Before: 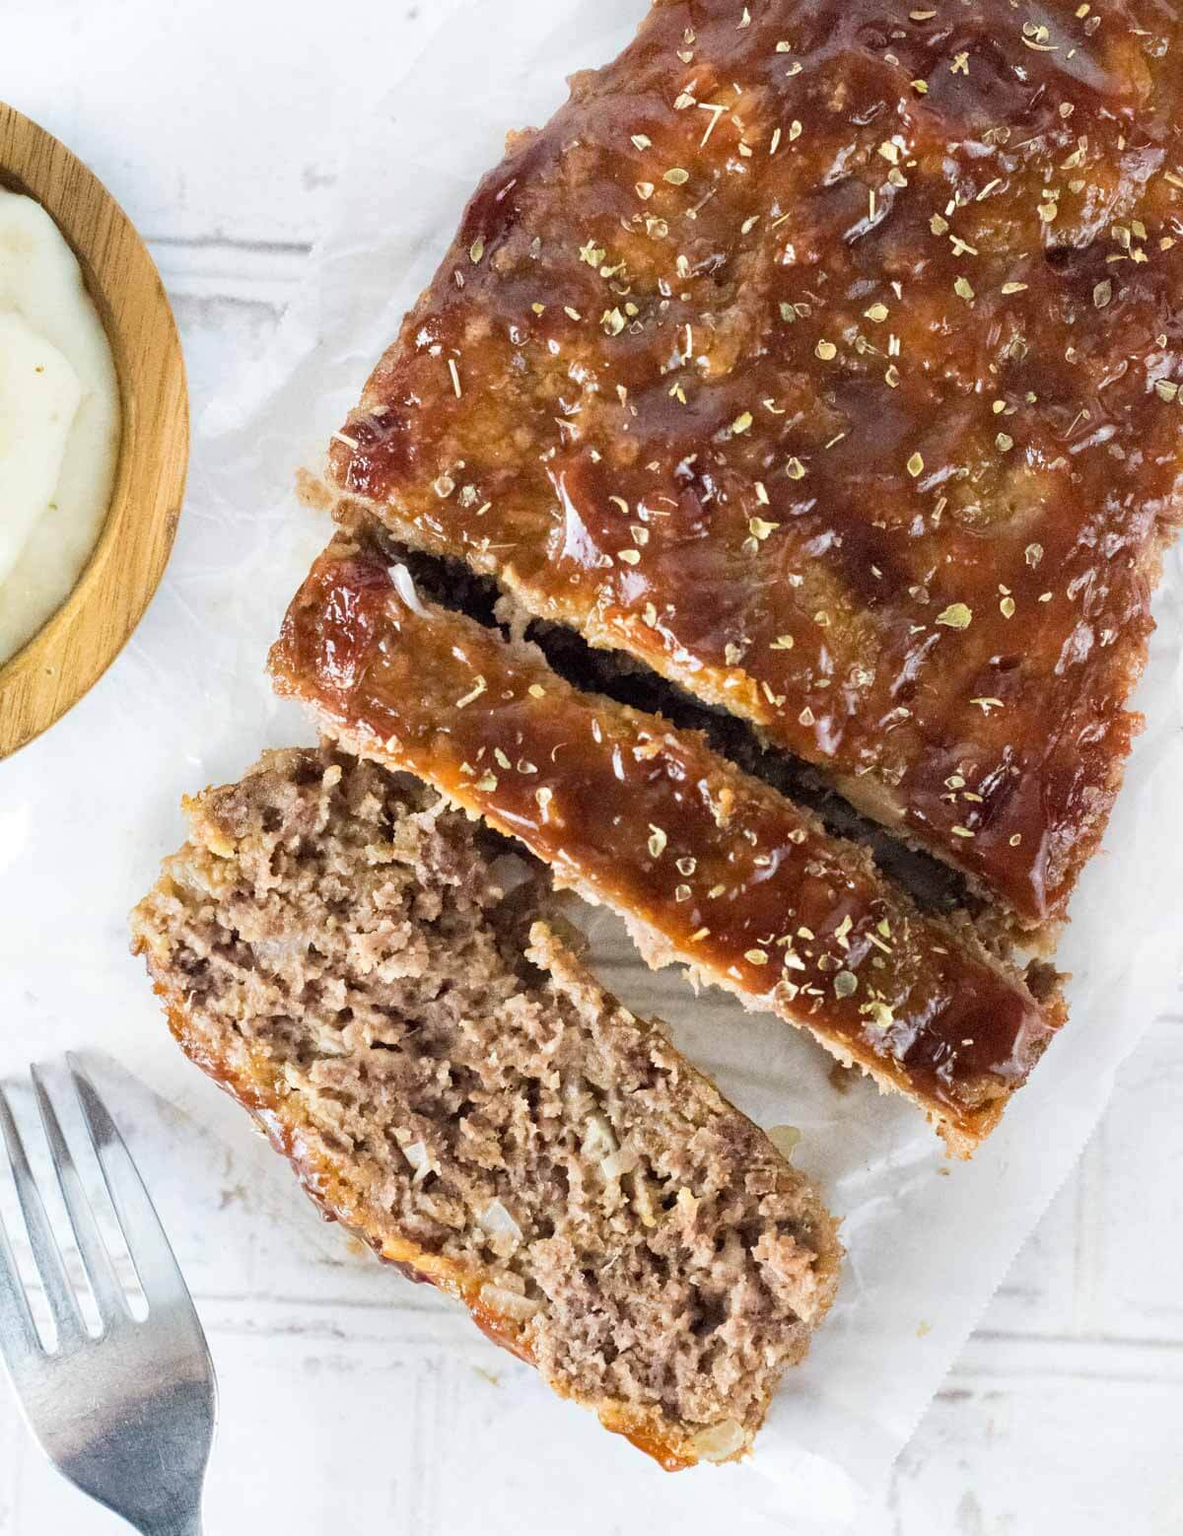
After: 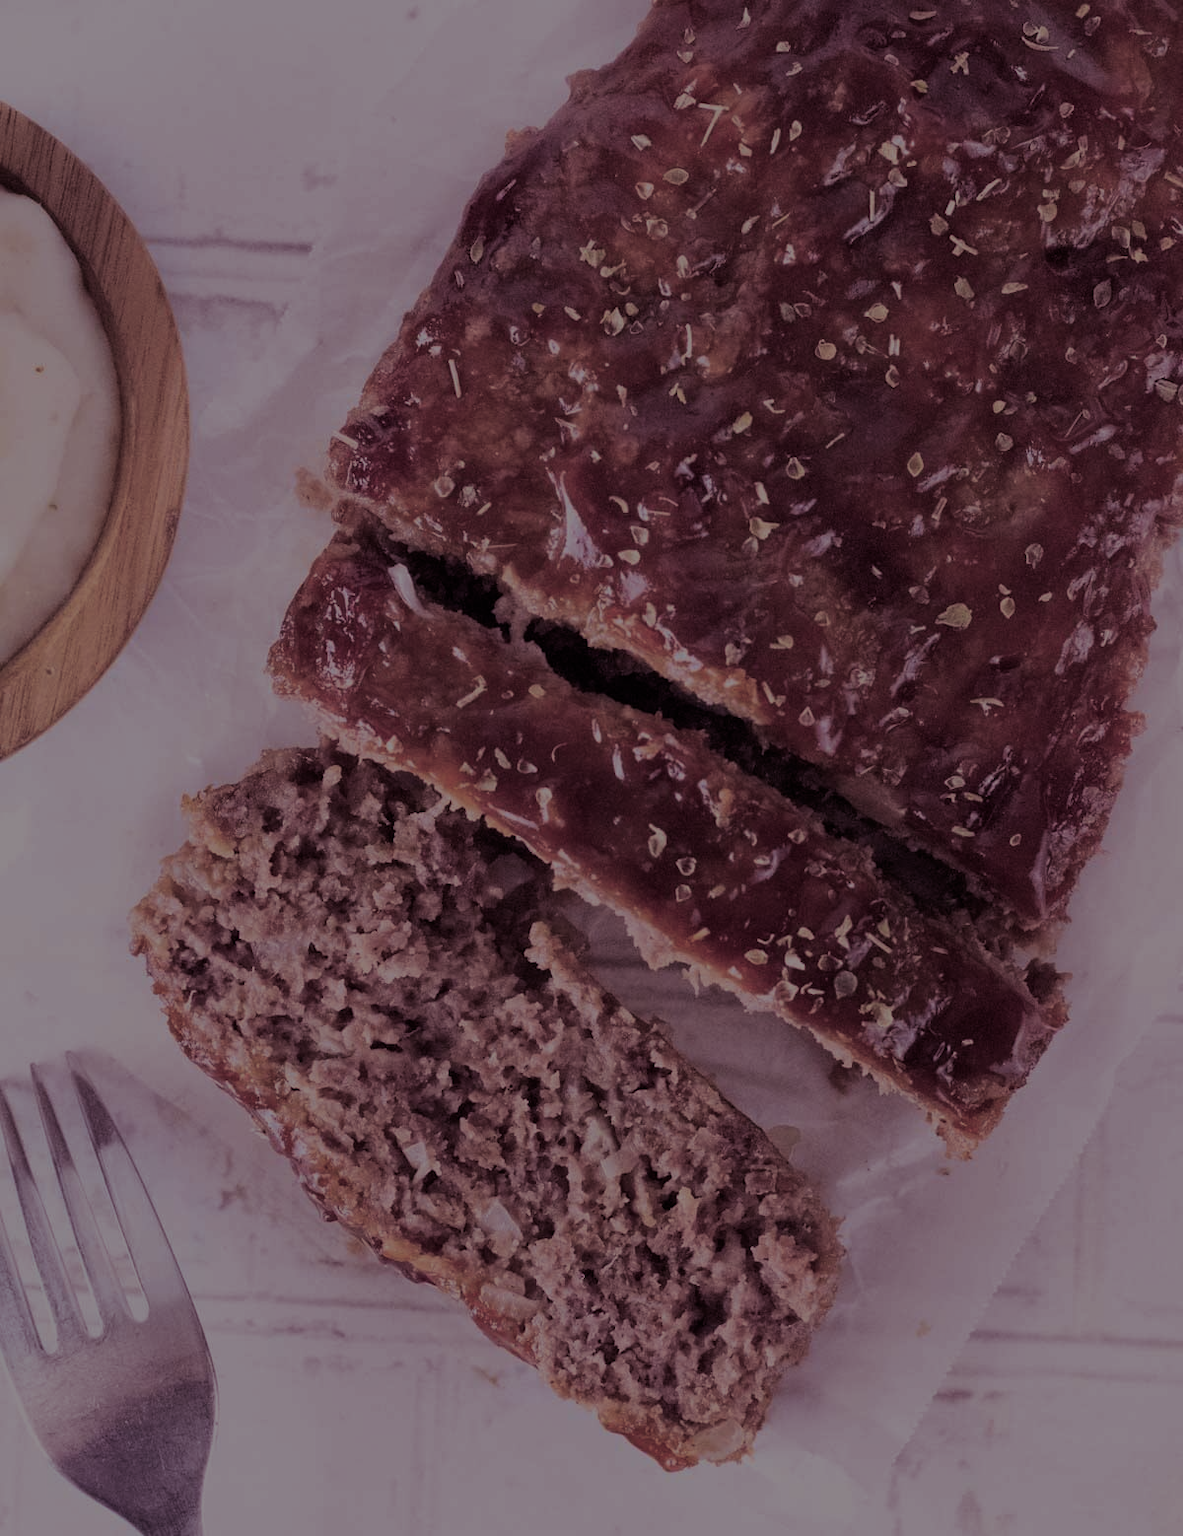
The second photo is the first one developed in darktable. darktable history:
exposure: exposure -2.002 EV, compensate highlight preservation false
split-toning: shadows › hue 316.8°, shadows › saturation 0.47, highlights › hue 201.6°, highlights › saturation 0, balance -41.97, compress 28.01%
